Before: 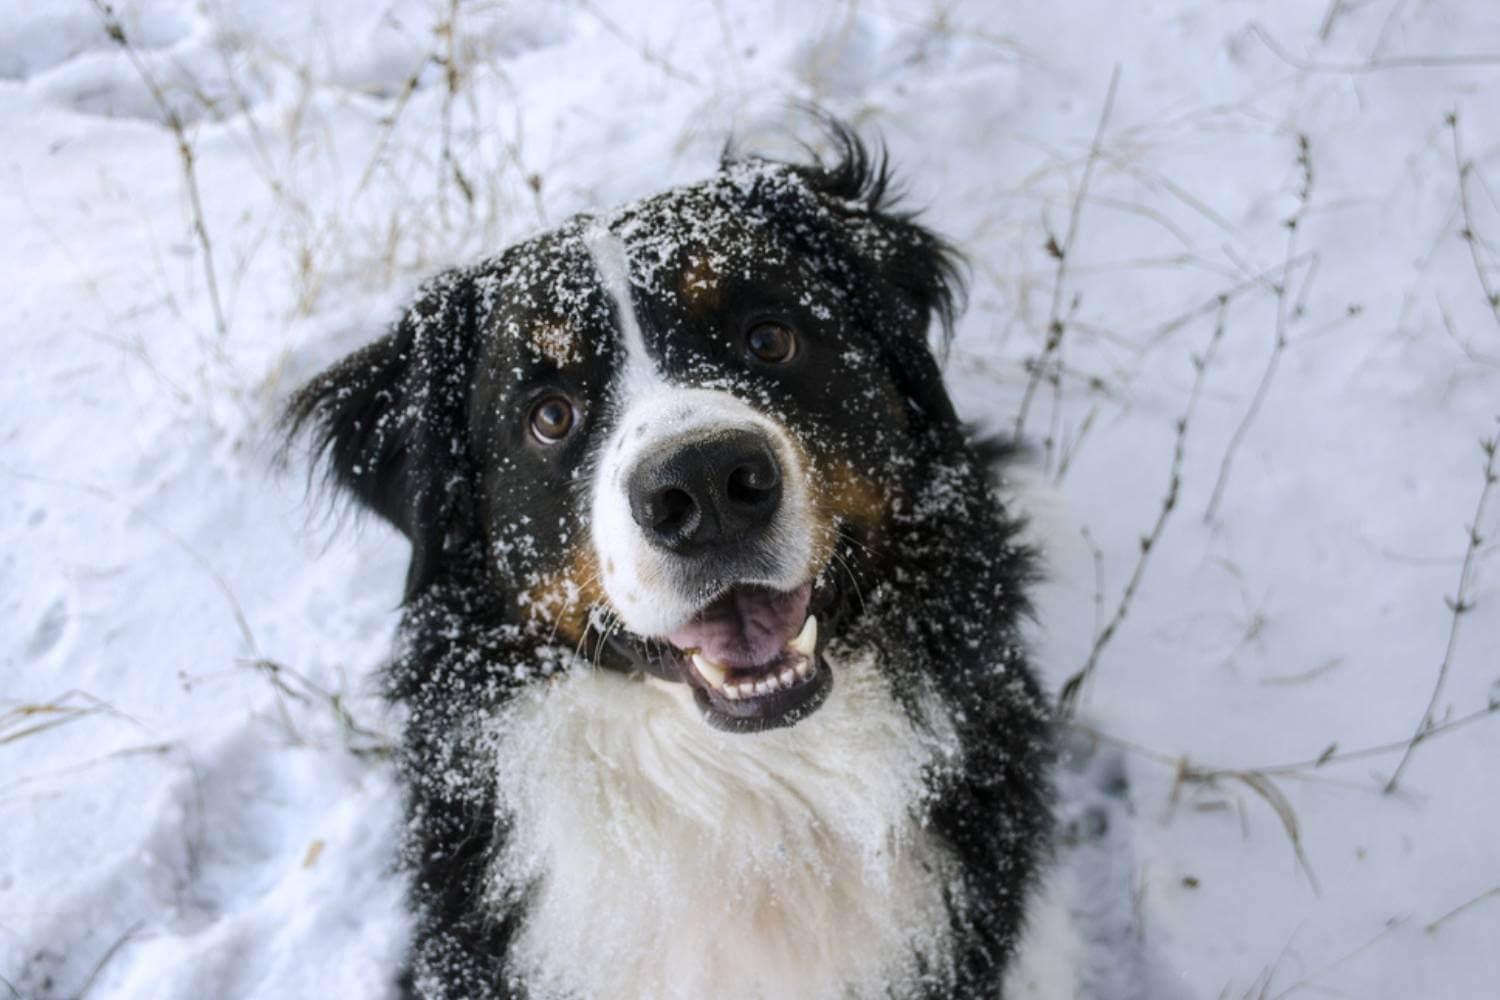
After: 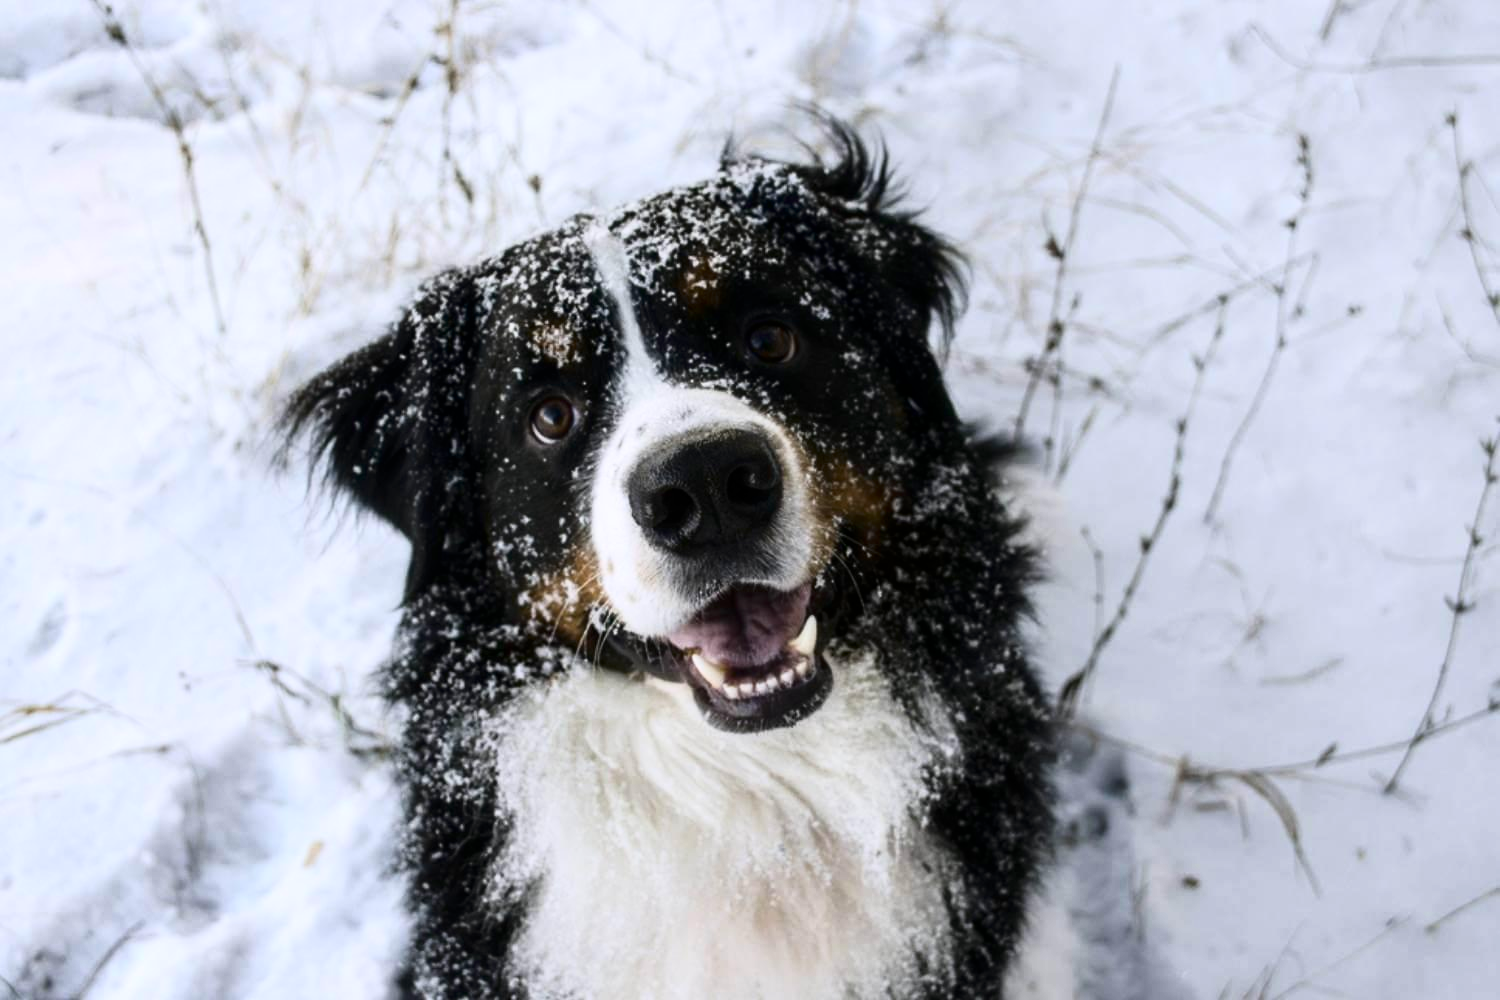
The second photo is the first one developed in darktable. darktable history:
tone curve: curves: ch0 [(0, 0) (0.042, 0.01) (0.223, 0.123) (0.59, 0.574) (0.802, 0.868) (1, 1)], color space Lab, independent channels, preserve colors none
